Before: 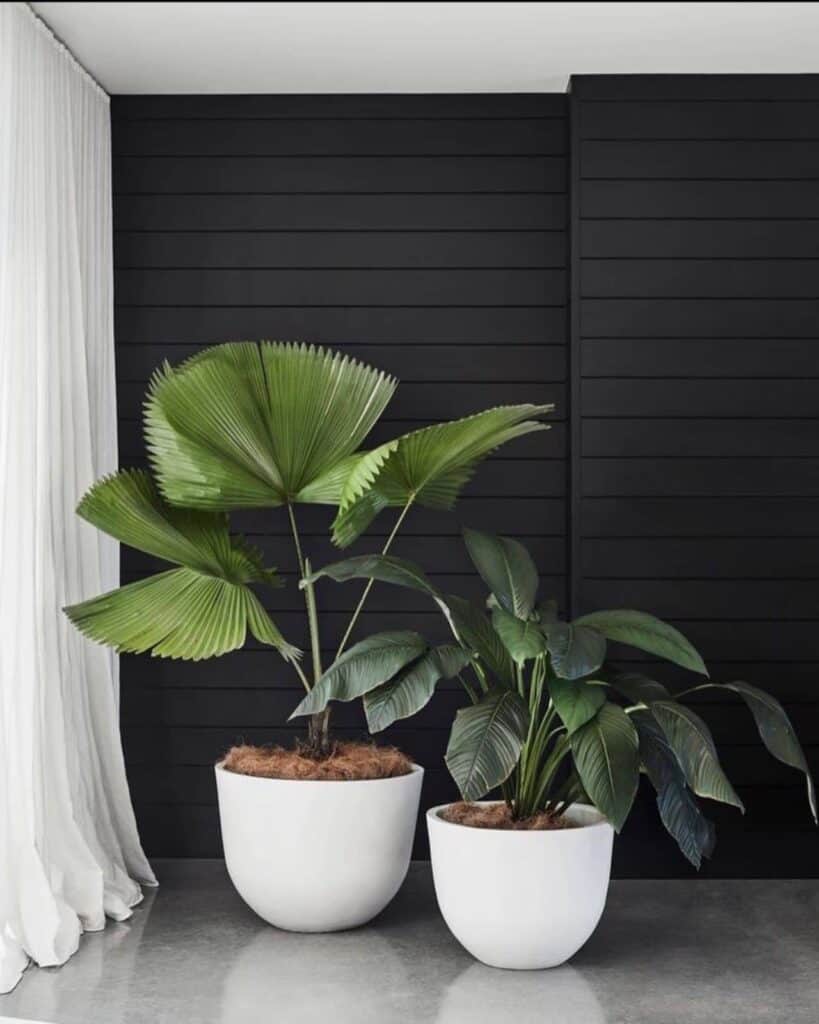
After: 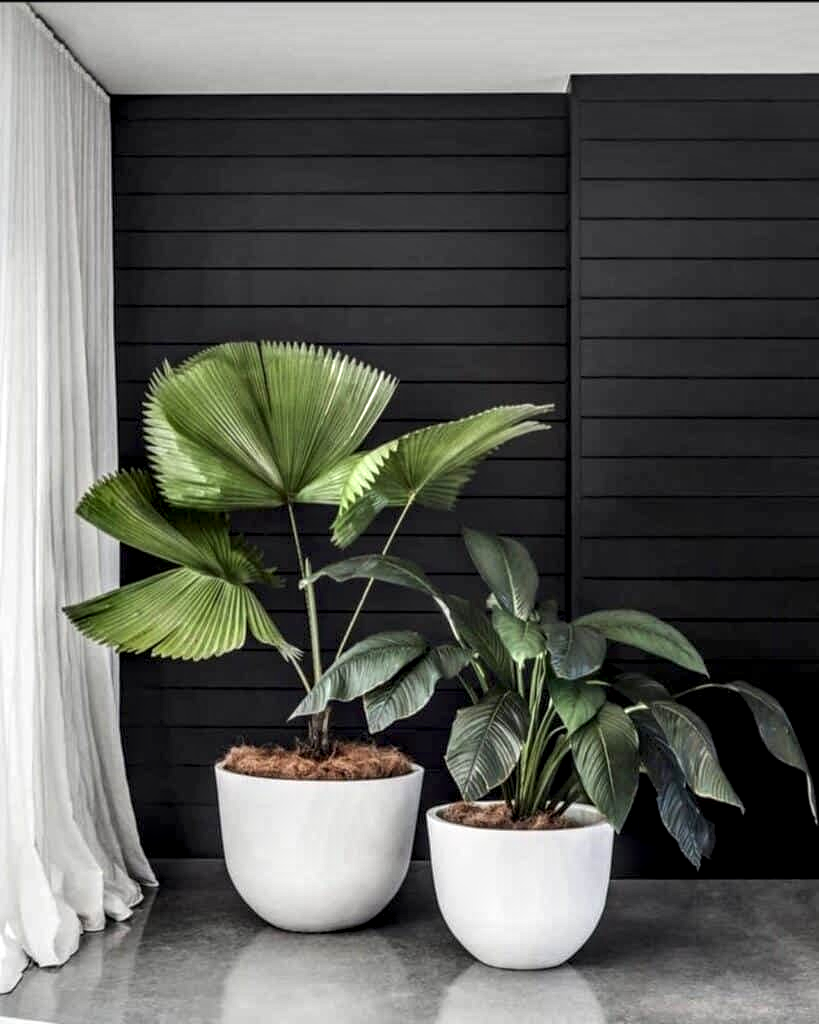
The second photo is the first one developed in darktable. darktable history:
local contrast: highlights 19%, detail 186%
contrast equalizer: y [[0.5 ×6], [0.5 ×6], [0.5, 0.5, 0.501, 0.545, 0.707, 0.863], [0 ×6], [0 ×6]]
